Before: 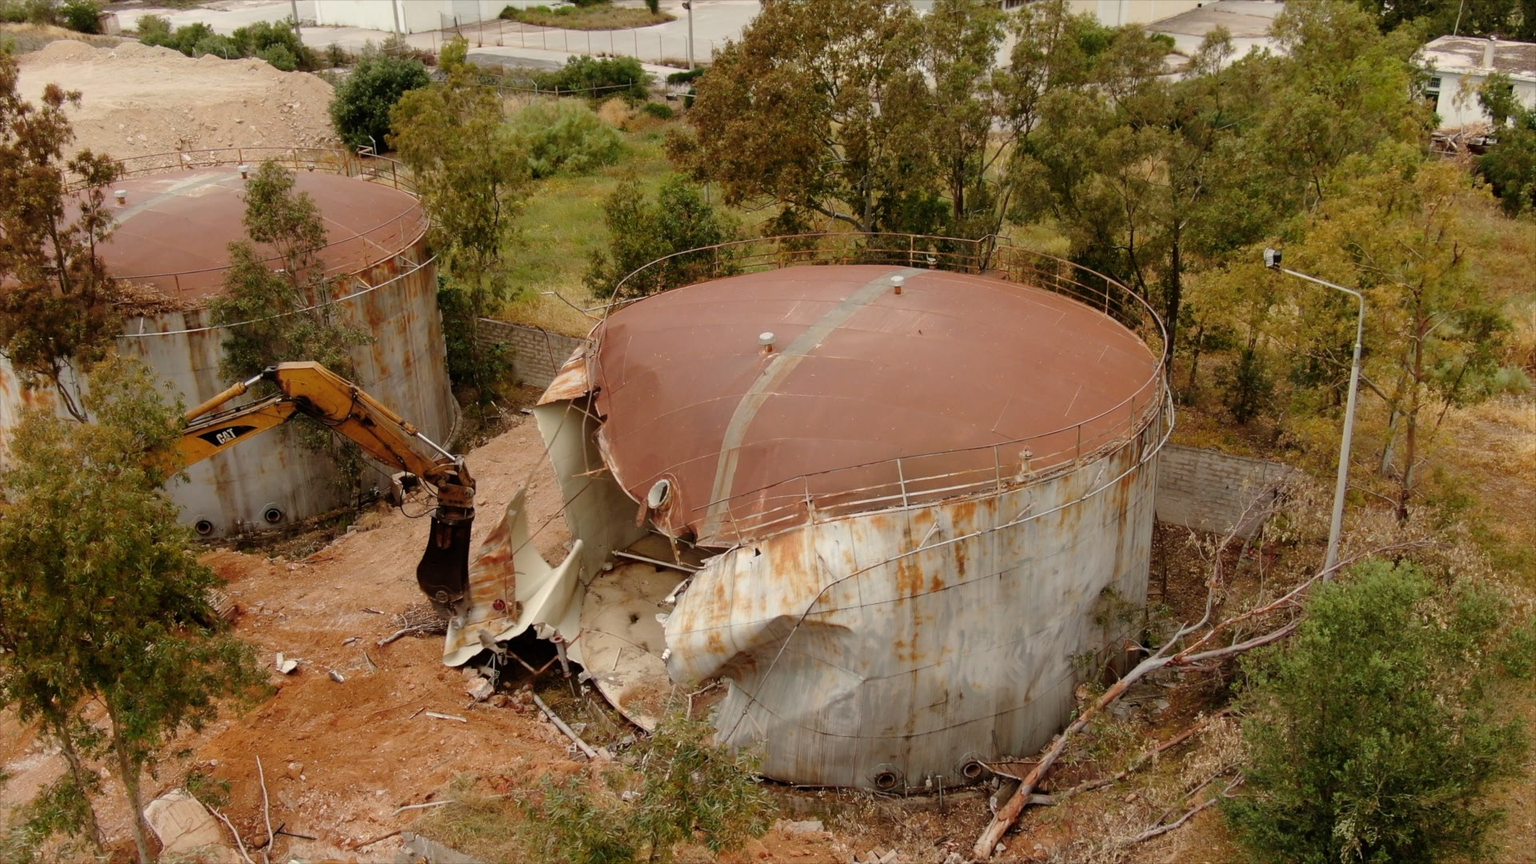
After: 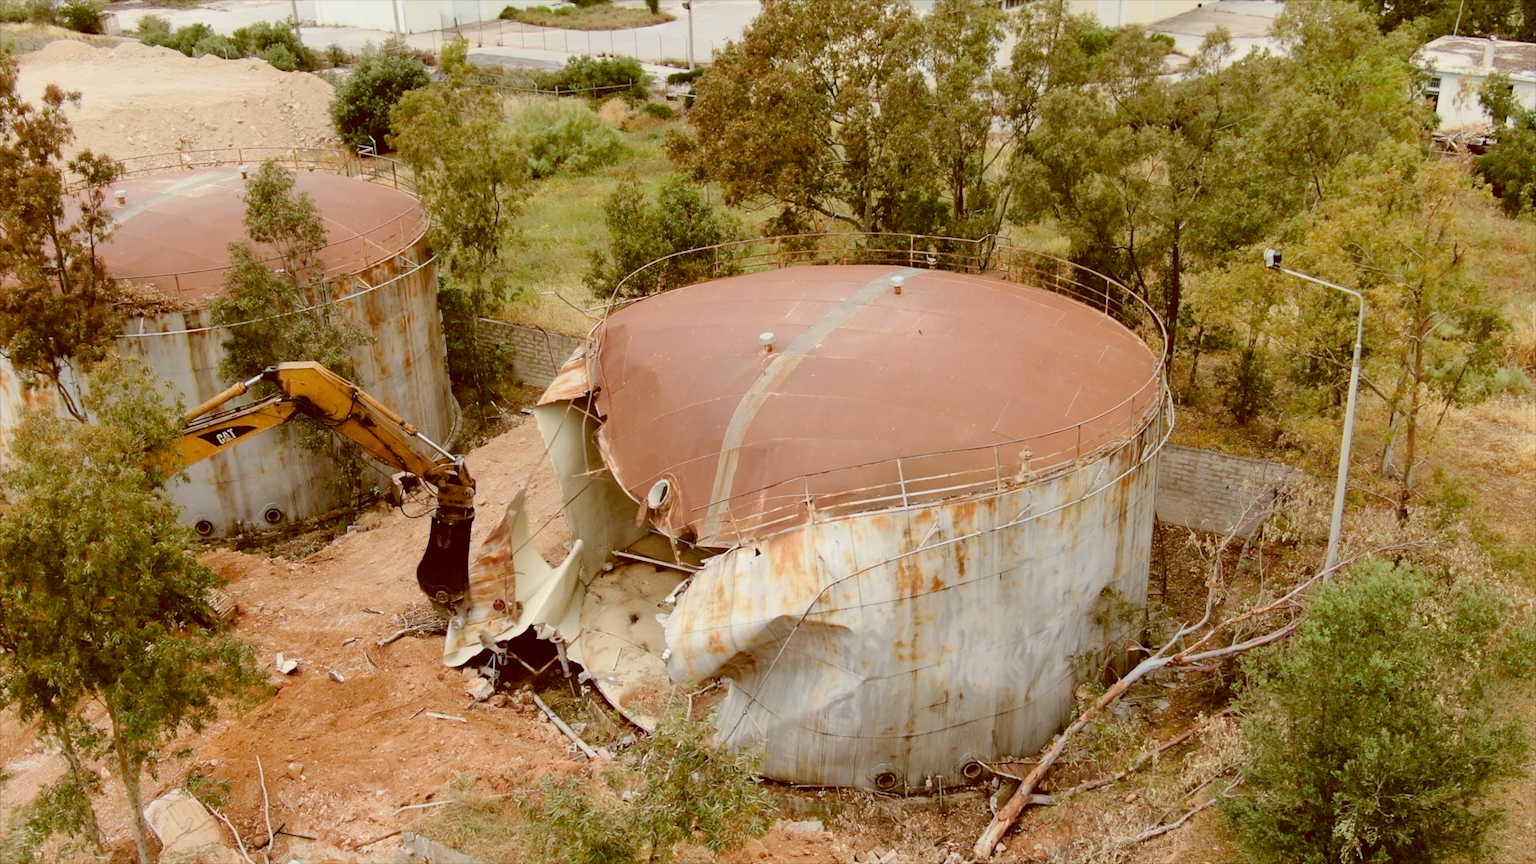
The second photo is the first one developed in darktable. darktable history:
color balance: lift [1, 1.015, 1.004, 0.985], gamma [1, 0.958, 0.971, 1.042], gain [1, 0.956, 0.977, 1.044]
tone curve: curves: ch0 [(0.003, 0.029) (0.037, 0.036) (0.149, 0.117) (0.297, 0.318) (0.422, 0.474) (0.531, 0.6) (0.743, 0.809) (0.877, 0.901) (1, 0.98)]; ch1 [(0, 0) (0.305, 0.325) (0.453, 0.437) (0.482, 0.479) (0.501, 0.5) (0.506, 0.503) (0.567, 0.572) (0.605, 0.608) (0.668, 0.69) (1, 1)]; ch2 [(0, 0) (0.313, 0.306) (0.4, 0.399) (0.45, 0.48) (0.499, 0.502) (0.512, 0.523) (0.57, 0.595) (0.653, 0.662) (1, 1)], color space Lab, independent channels, preserve colors none
color correction: highlights a* -0.182, highlights b* -0.124
